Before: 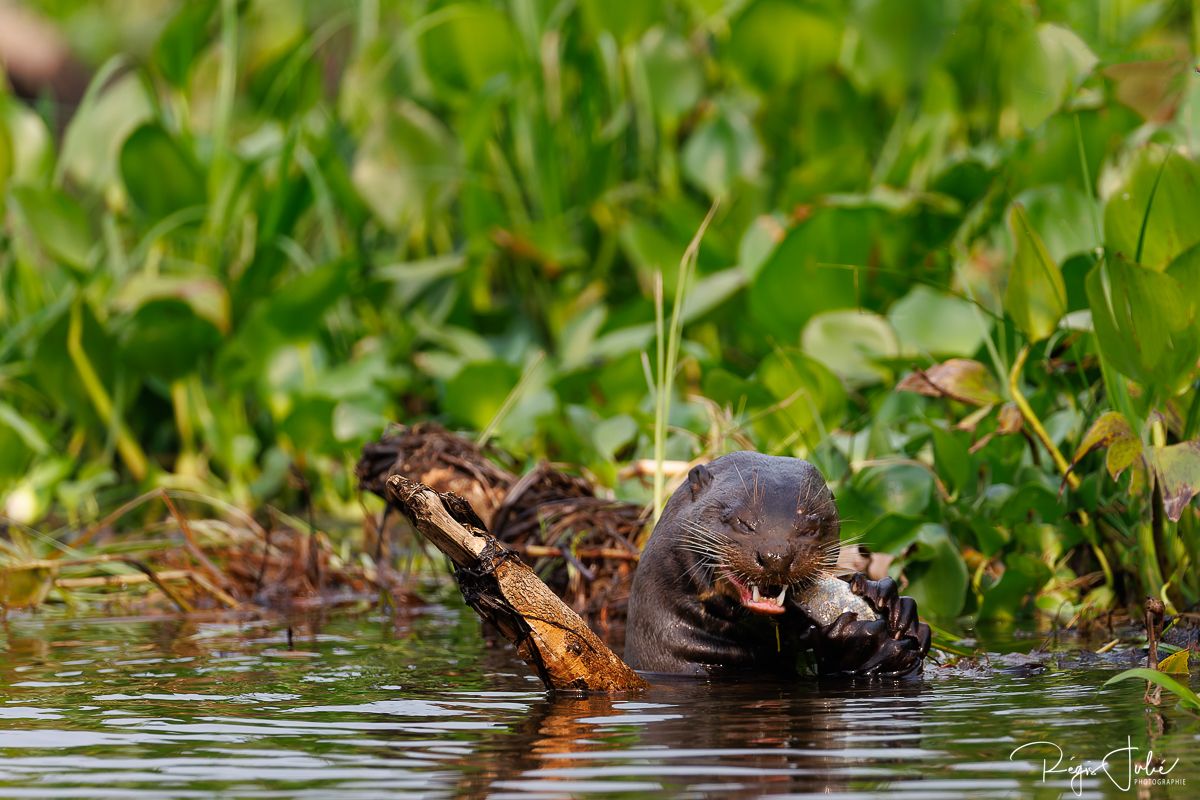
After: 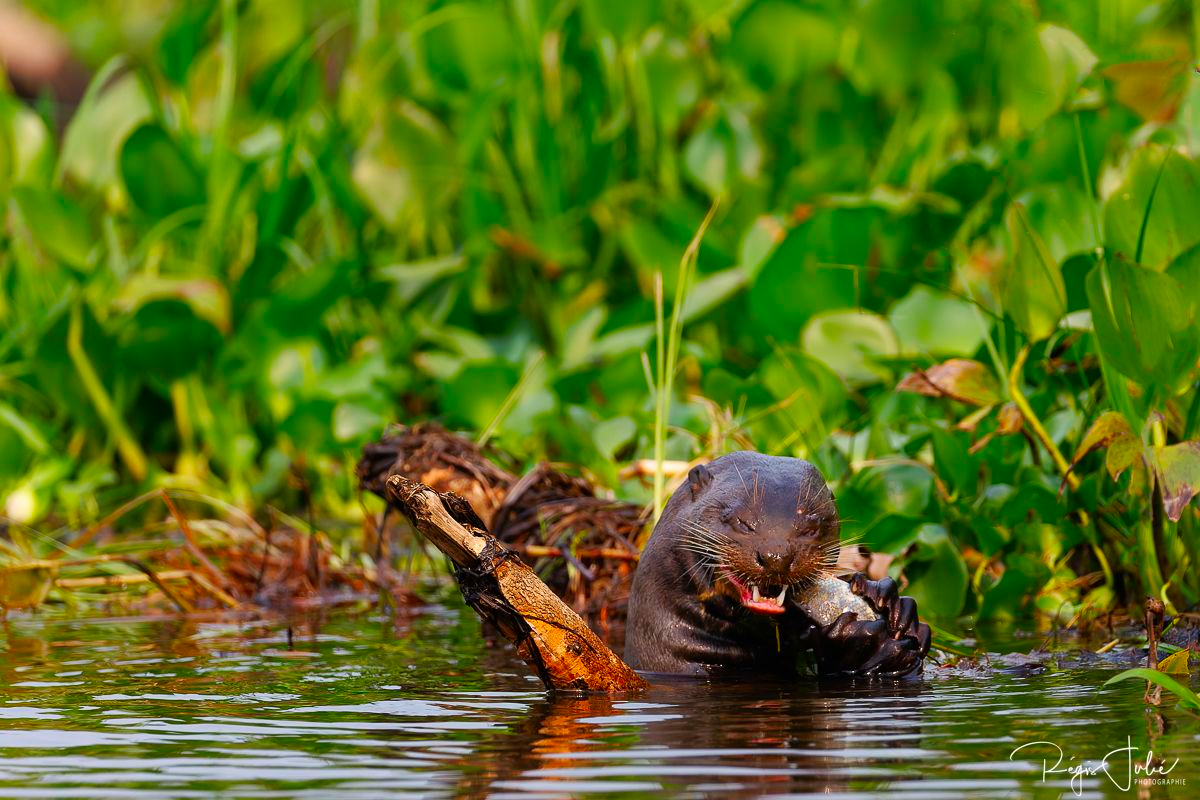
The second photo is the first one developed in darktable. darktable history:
contrast brightness saturation: saturation 0.497
color calibration: illuminant same as pipeline (D50), adaptation XYZ, x 0.346, y 0.359, temperature 5004.44 K
